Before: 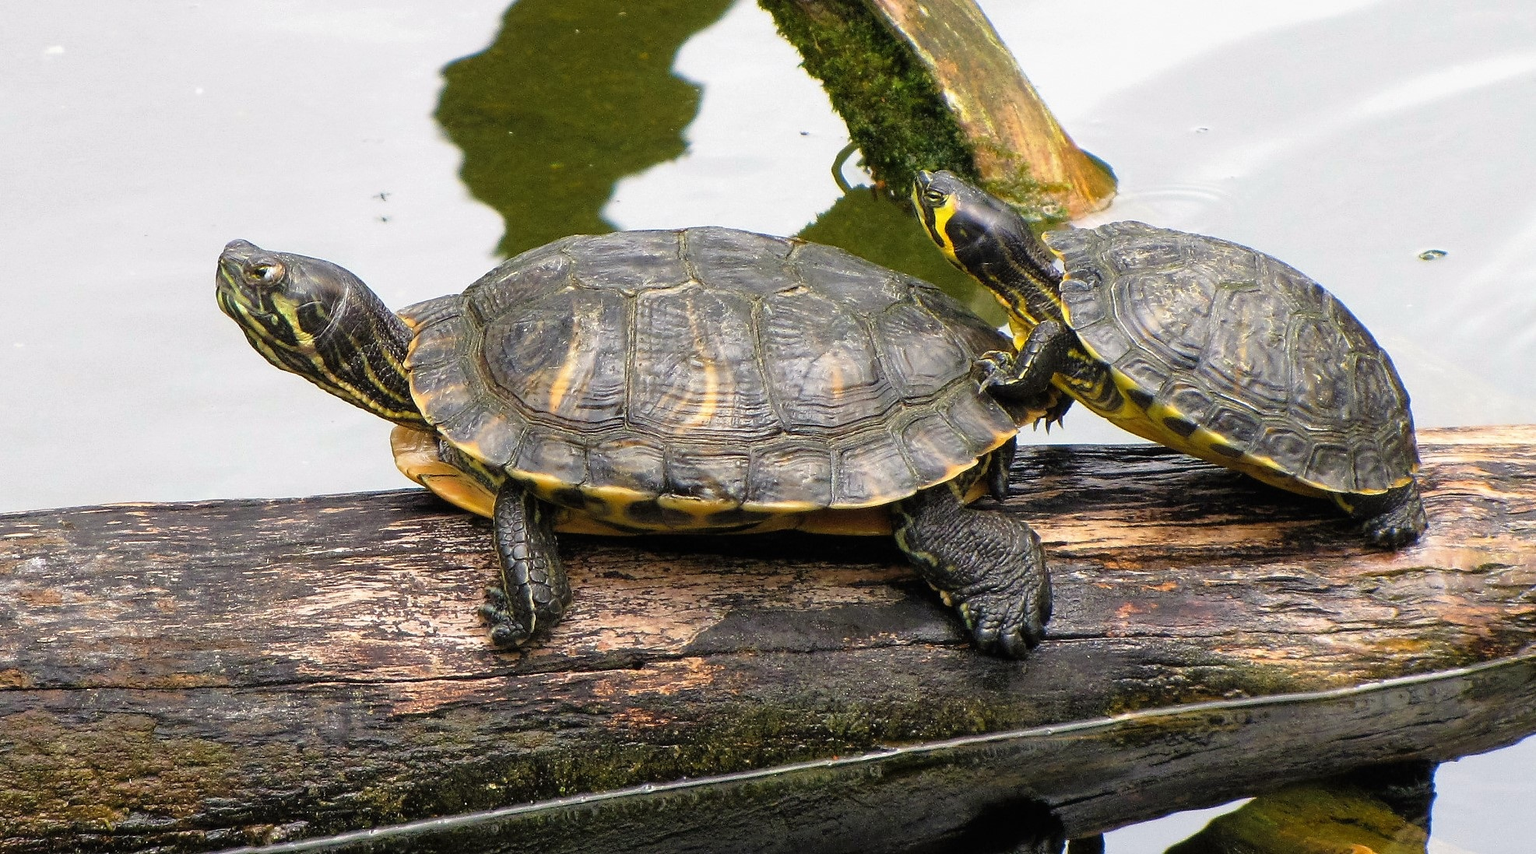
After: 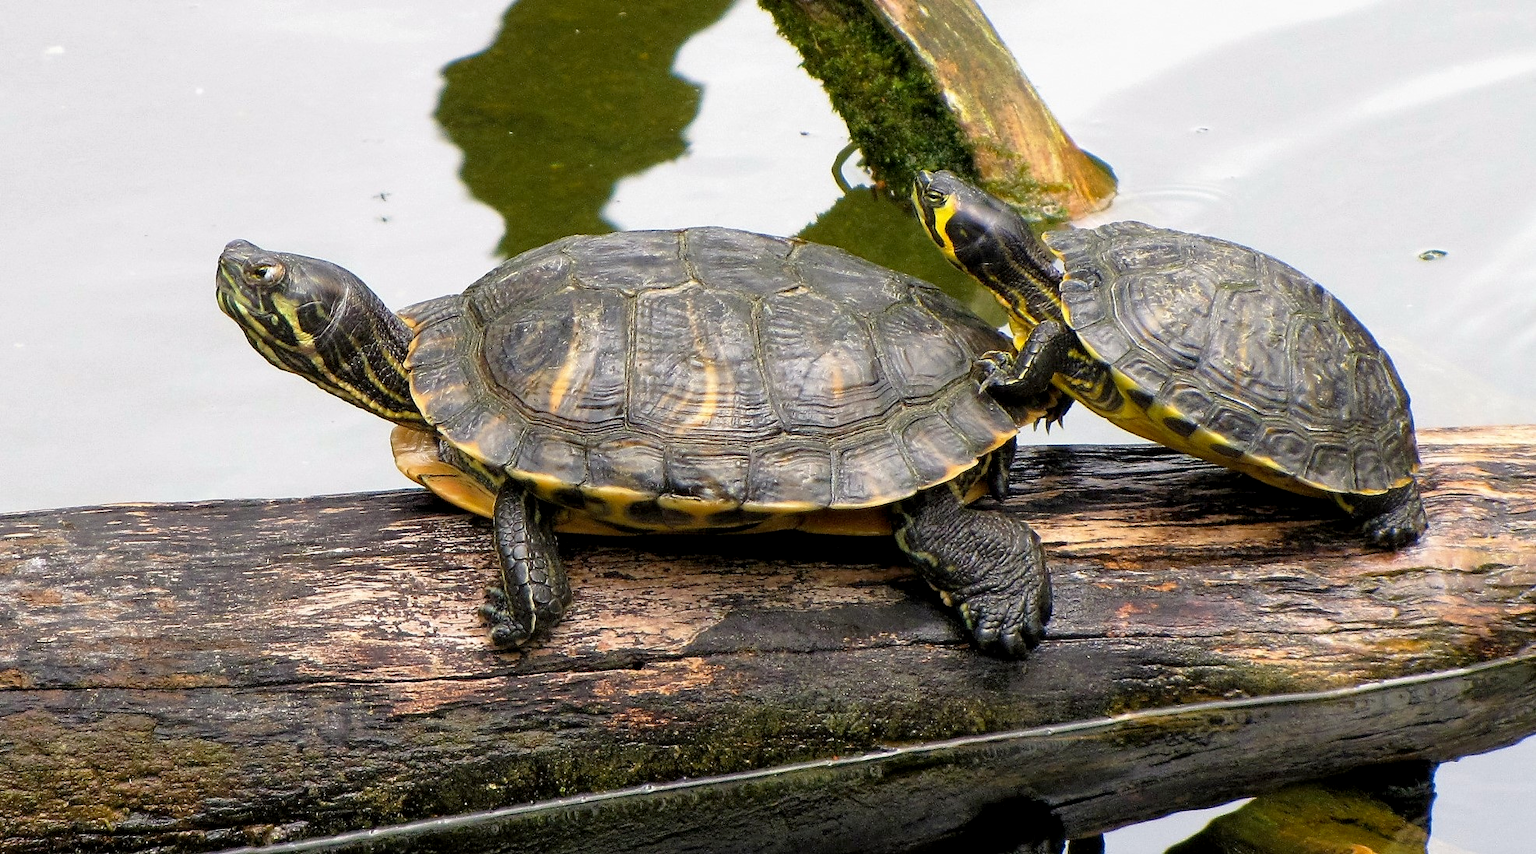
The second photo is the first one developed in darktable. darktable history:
exposure: black level correction 0.004, exposure 0.016 EV, compensate highlight preservation false
